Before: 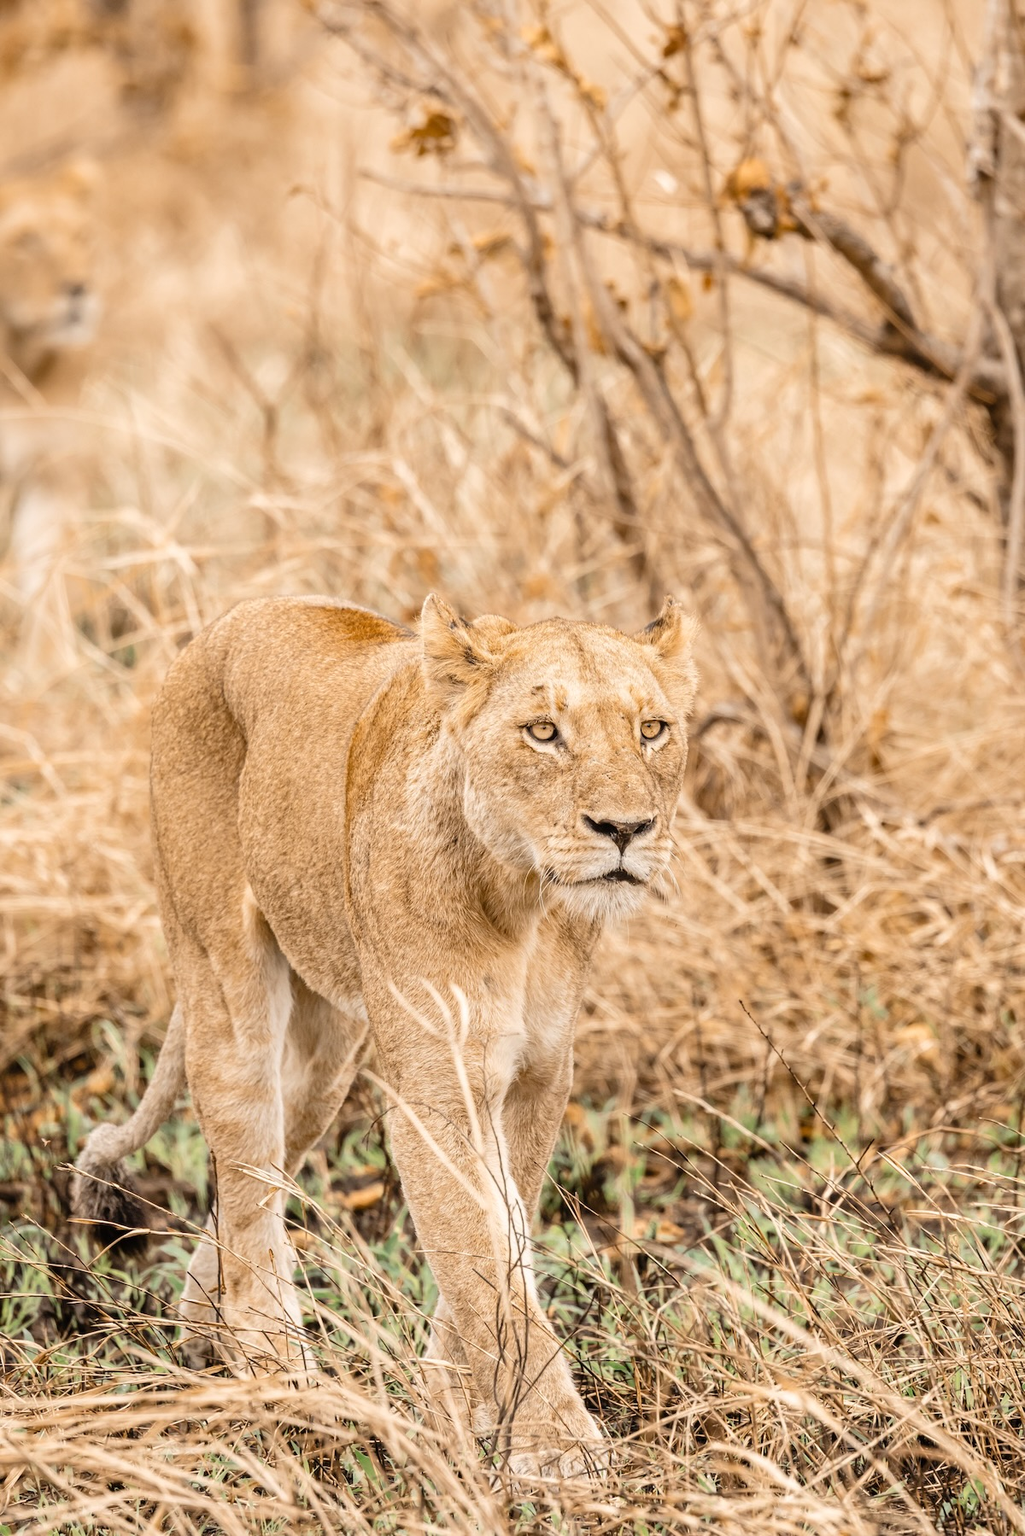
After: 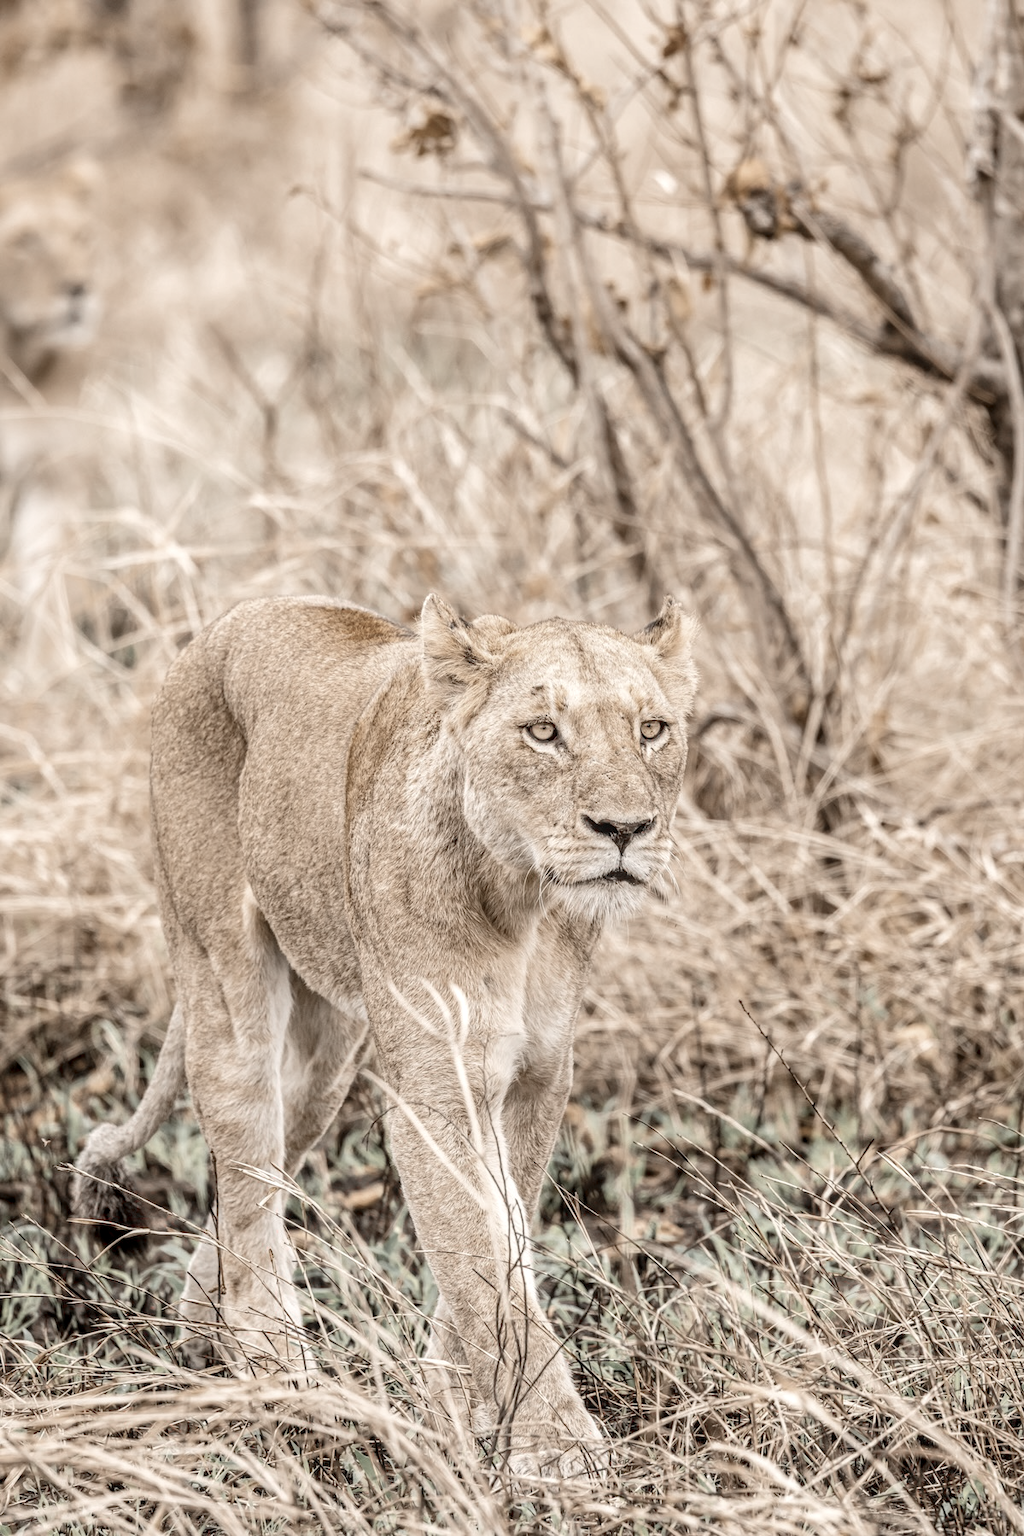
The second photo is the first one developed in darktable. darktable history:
color zones: curves: ch1 [(0, 0.831) (0.08, 0.771) (0.157, 0.268) (0.241, 0.207) (0.562, -0.005) (0.714, -0.013) (0.876, 0.01) (1, 0.831)]
local contrast: on, module defaults
